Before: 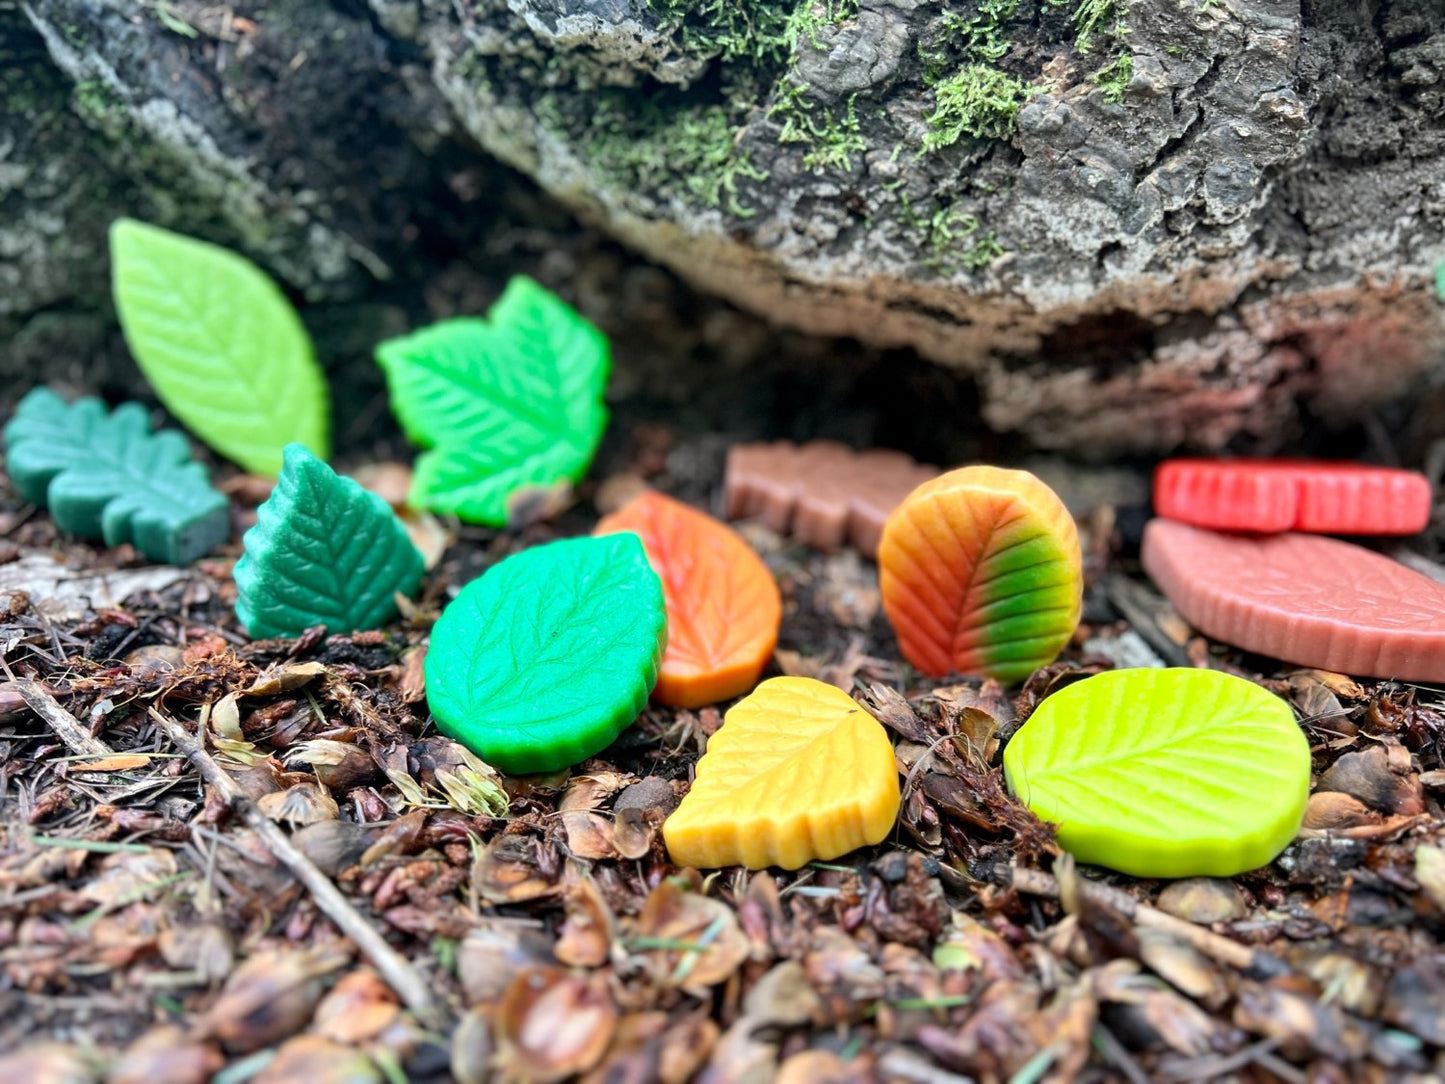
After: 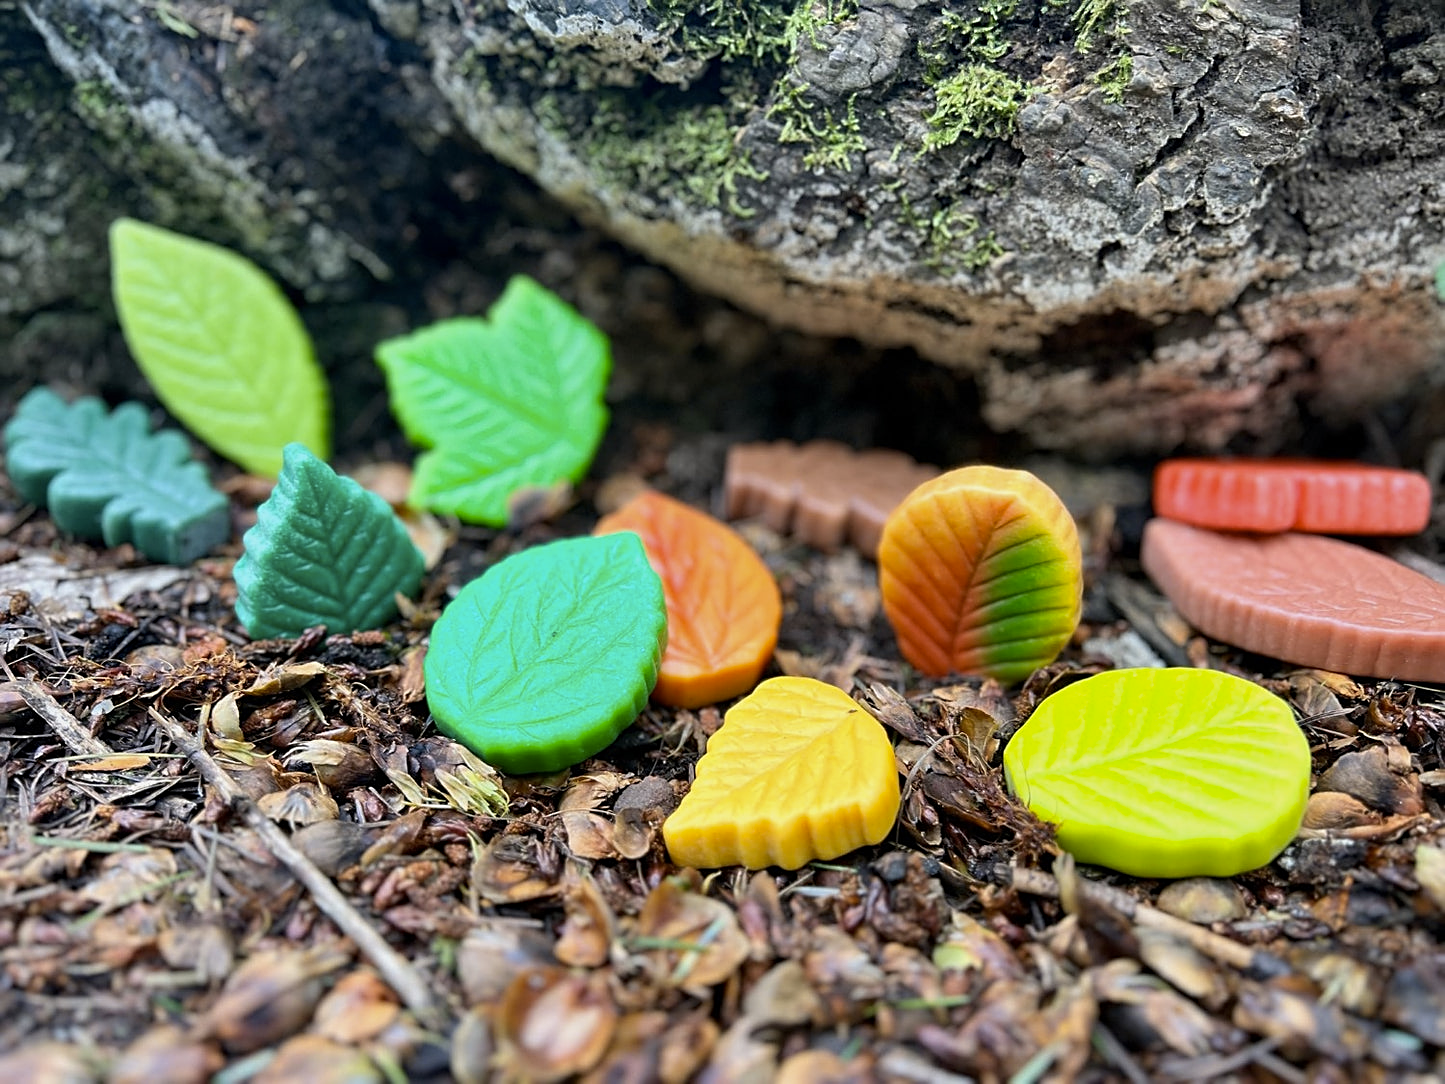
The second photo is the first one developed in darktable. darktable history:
color contrast: green-magenta contrast 0.8, blue-yellow contrast 1.1, unbound 0
exposure: exposure -0.21 EV, compensate highlight preservation false
sharpen: amount 0.478
